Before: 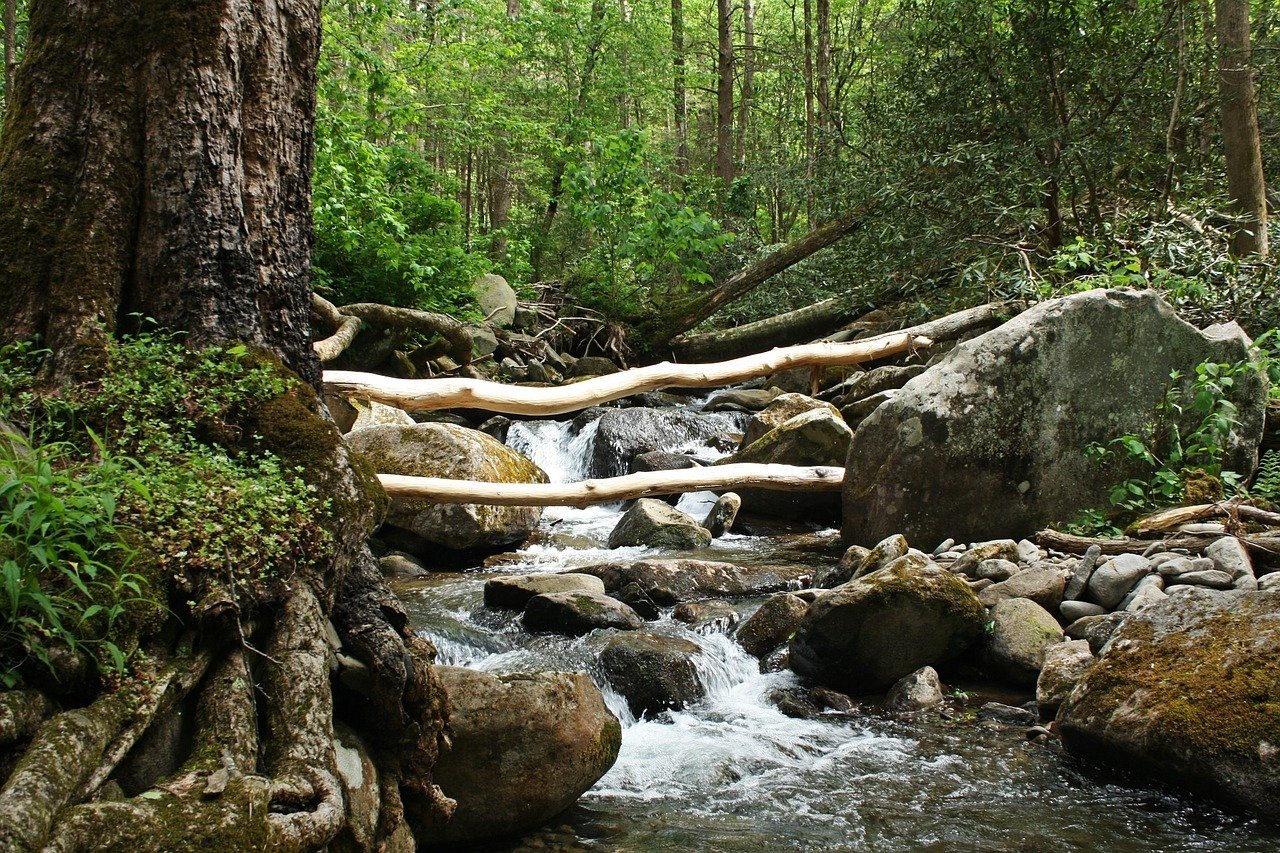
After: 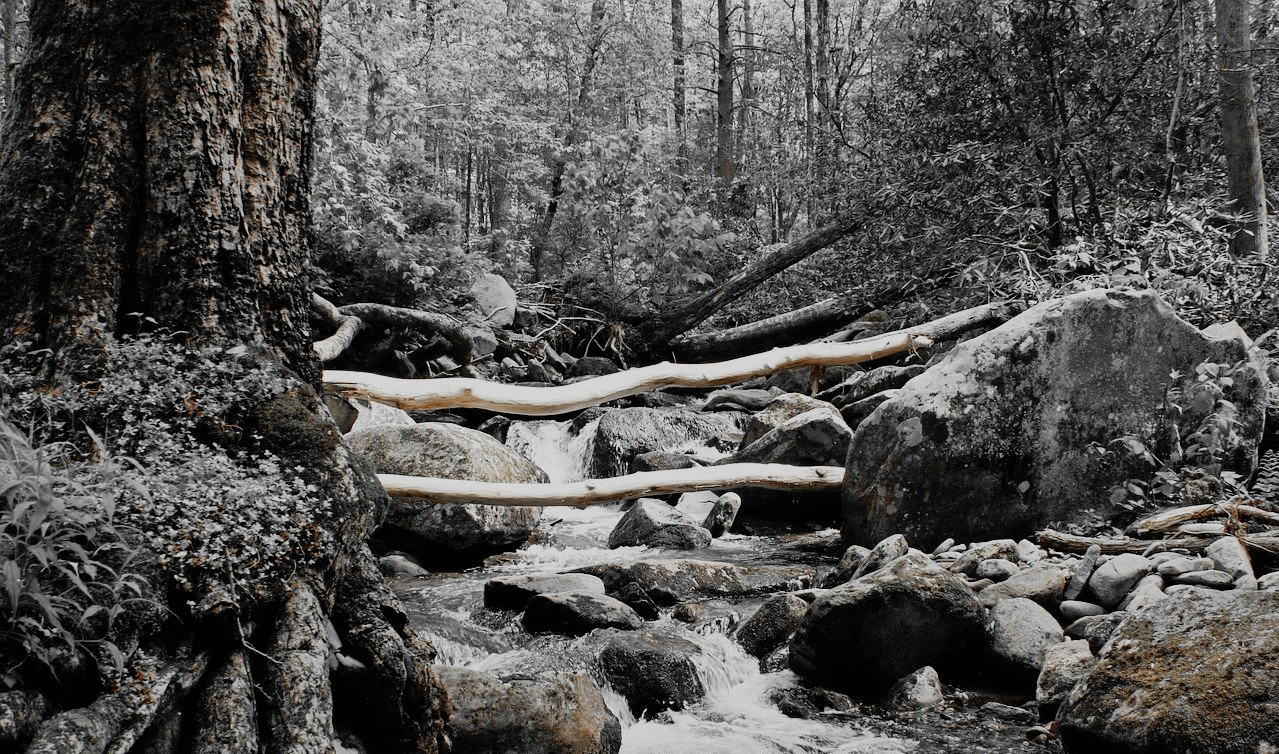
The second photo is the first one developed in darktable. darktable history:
shadows and highlights: on, module defaults
filmic rgb: black relative exposure -7.65 EV, white relative exposure 4.56 EV, hardness 3.61
crop and rotate: top 0%, bottom 11.581%
color zones: curves: ch0 [(0, 0.497) (0.096, 0.361) (0.221, 0.538) (0.429, 0.5) (0.571, 0.5) (0.714, 0.5) (0.857, 0.5) (1, 0.497)]; ch1 [(0, 0.5) (0.143, 0.5) (0.257, -0.002) (0.429, 0.04) (0.571, -0.001) (0.714, -0.015) (0.857, 0.024) (1, 0.5)]
tone equalizer: -8 EV -0.451 EV, -7 EV -0.42 EV, -6 EV -0.319 EV, -5 EV -0.233 EV, -3 EV 0.247 EV, -2 EV 0.362 EV, -1 EV 0.38 EV, +0 EV 0.404 EV, edges refinement/feathering 500, mask exposure compensation -1.57 EV, preserve details no
